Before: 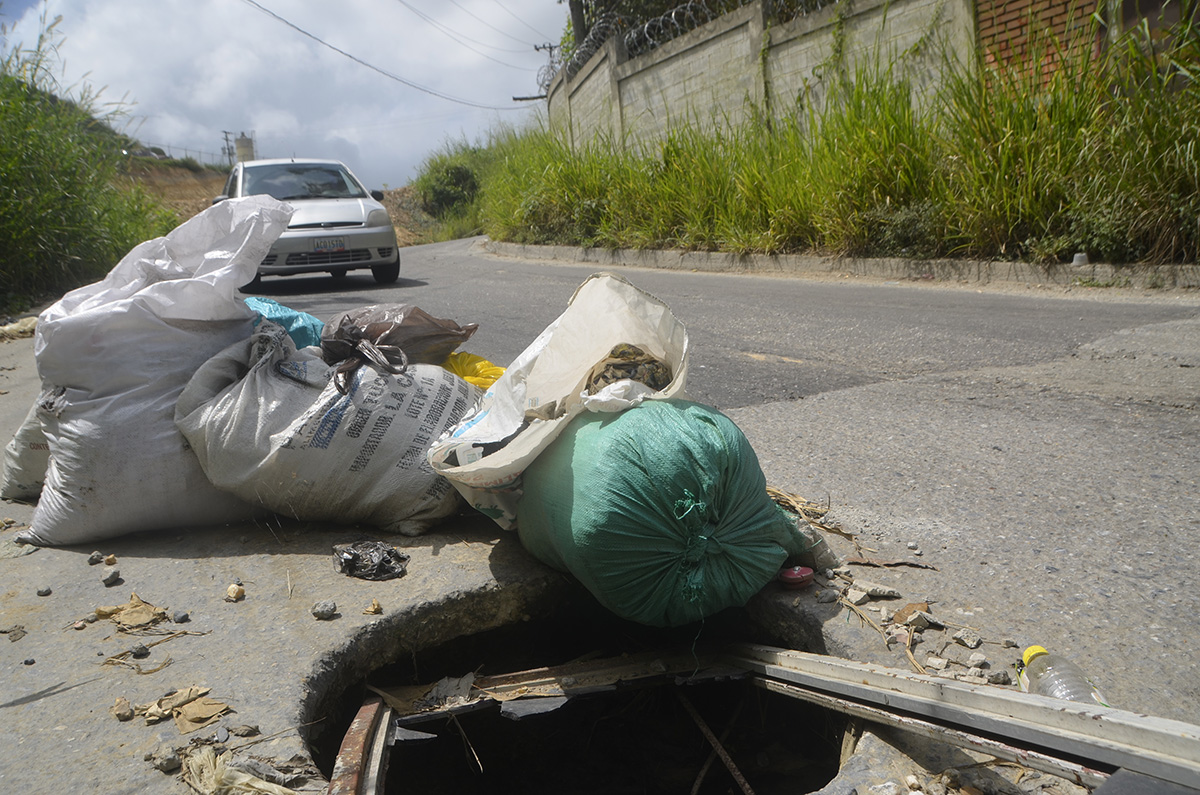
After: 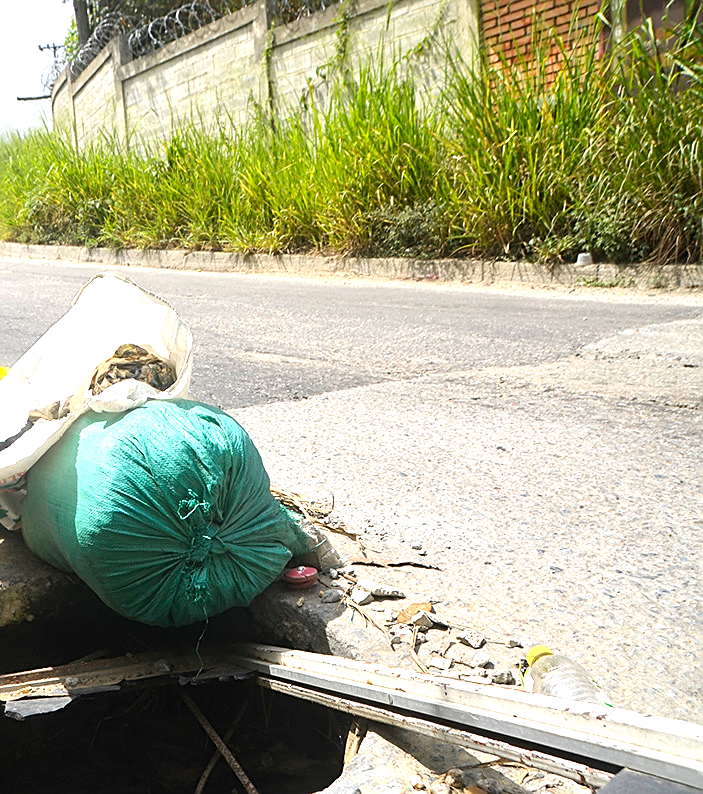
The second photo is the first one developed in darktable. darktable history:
sharpen: on, module defaults
crop: left 41.402%
exposure: black level correction 0, exposure 1.45 EV, compensate exposure bias true, compensate highlight preservation false
